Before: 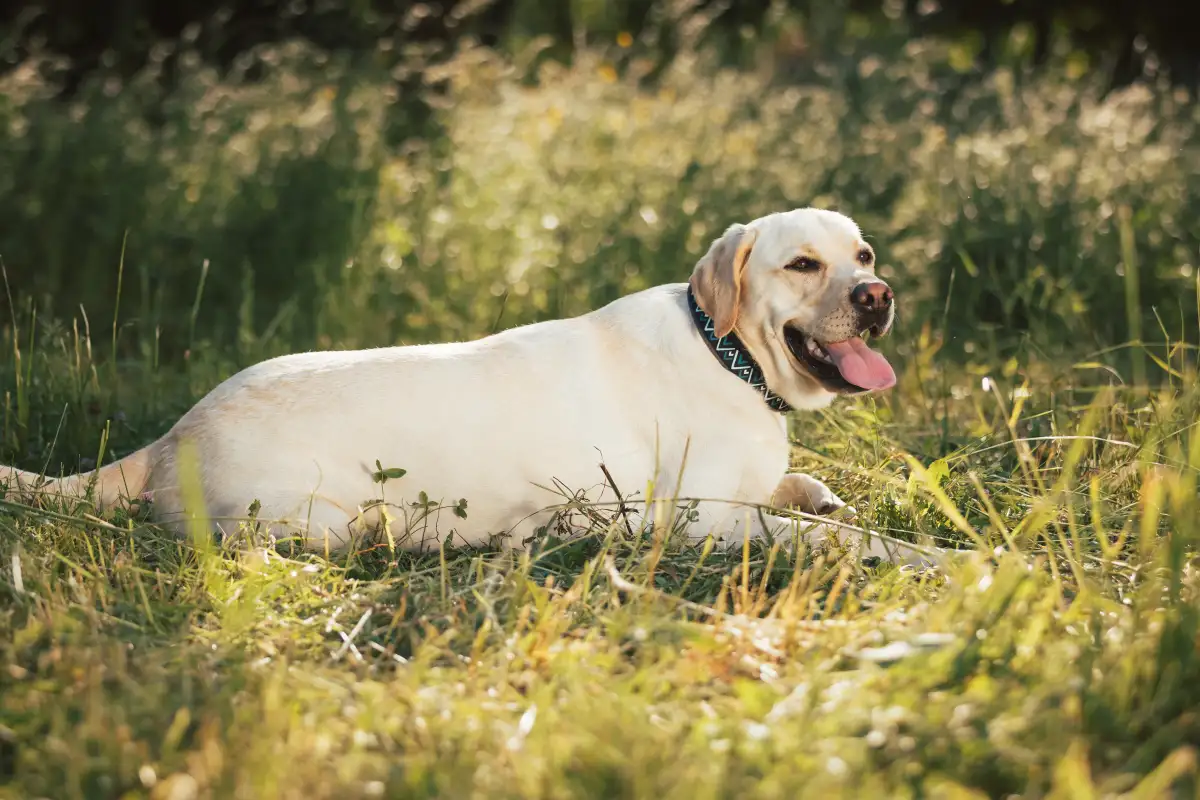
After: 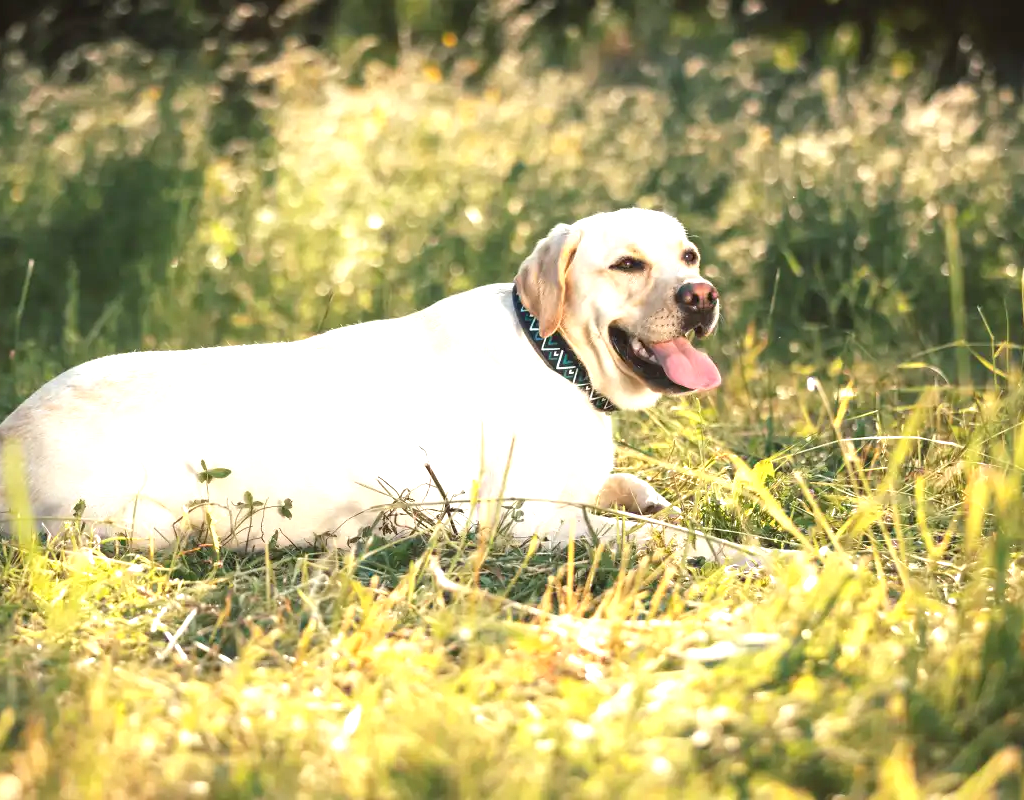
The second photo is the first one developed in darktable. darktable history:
crop and rotate: left 14.614%
exposure: black level correction 0, exposure 0.953 EV, compensate exposure bias true, compensate highlight preservation false
